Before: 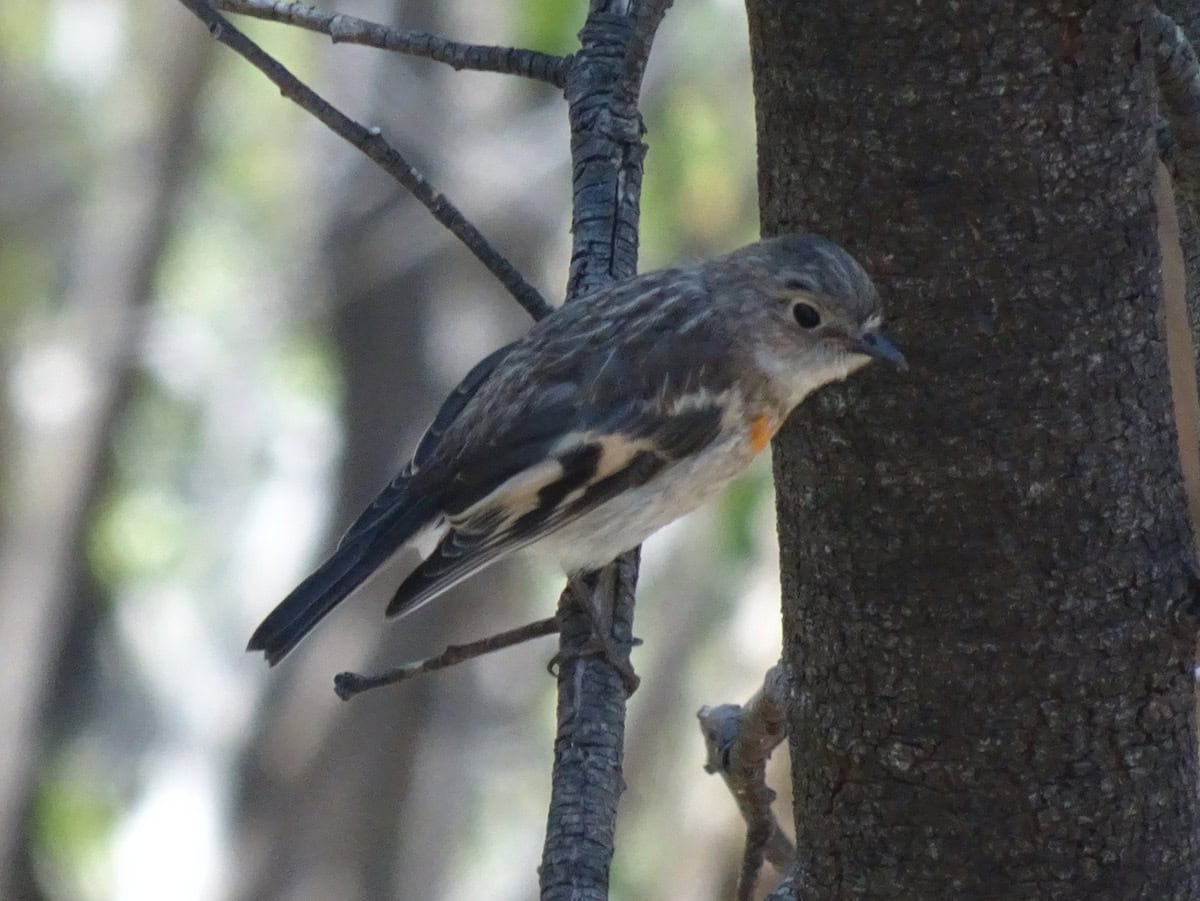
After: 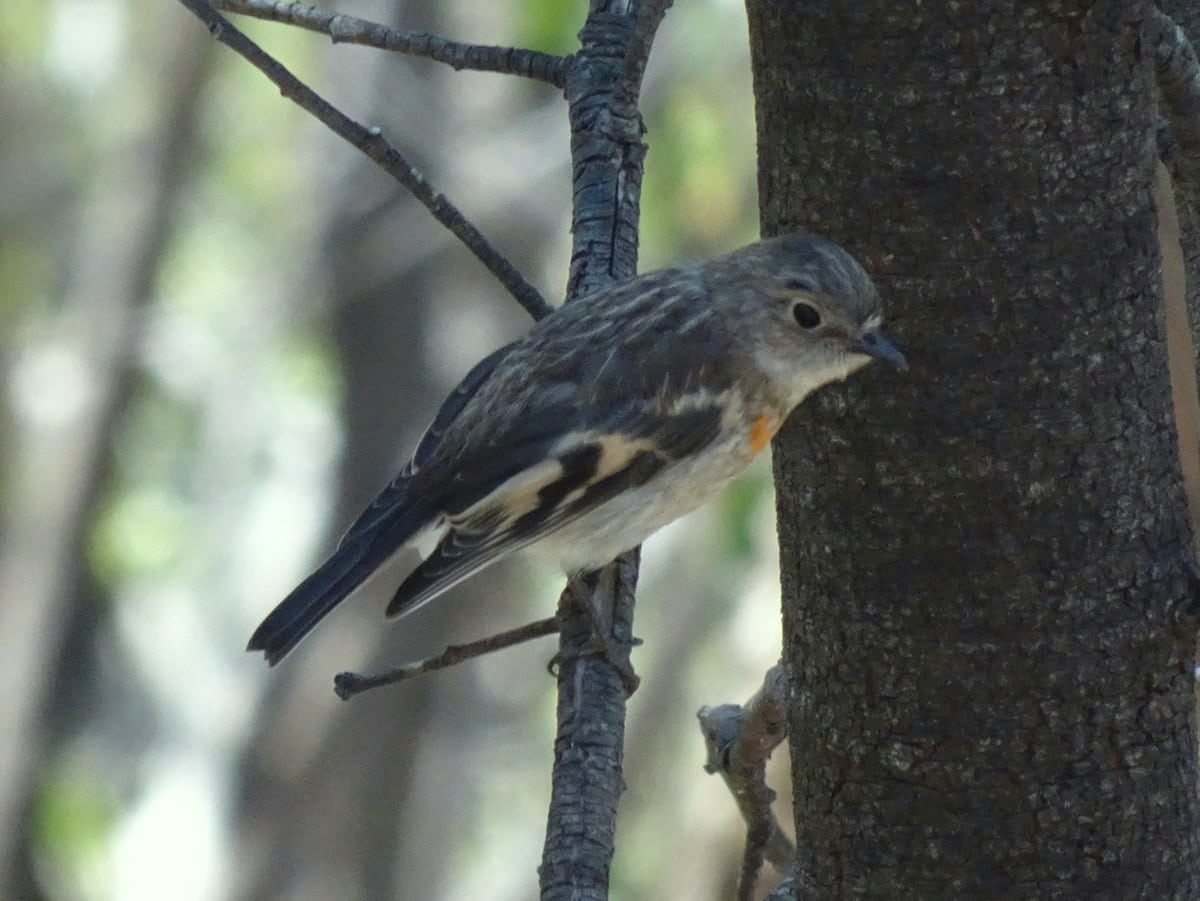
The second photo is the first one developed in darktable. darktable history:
color correction: highlights a* -4.78, highlights b* 5.05, saturation 0.971
